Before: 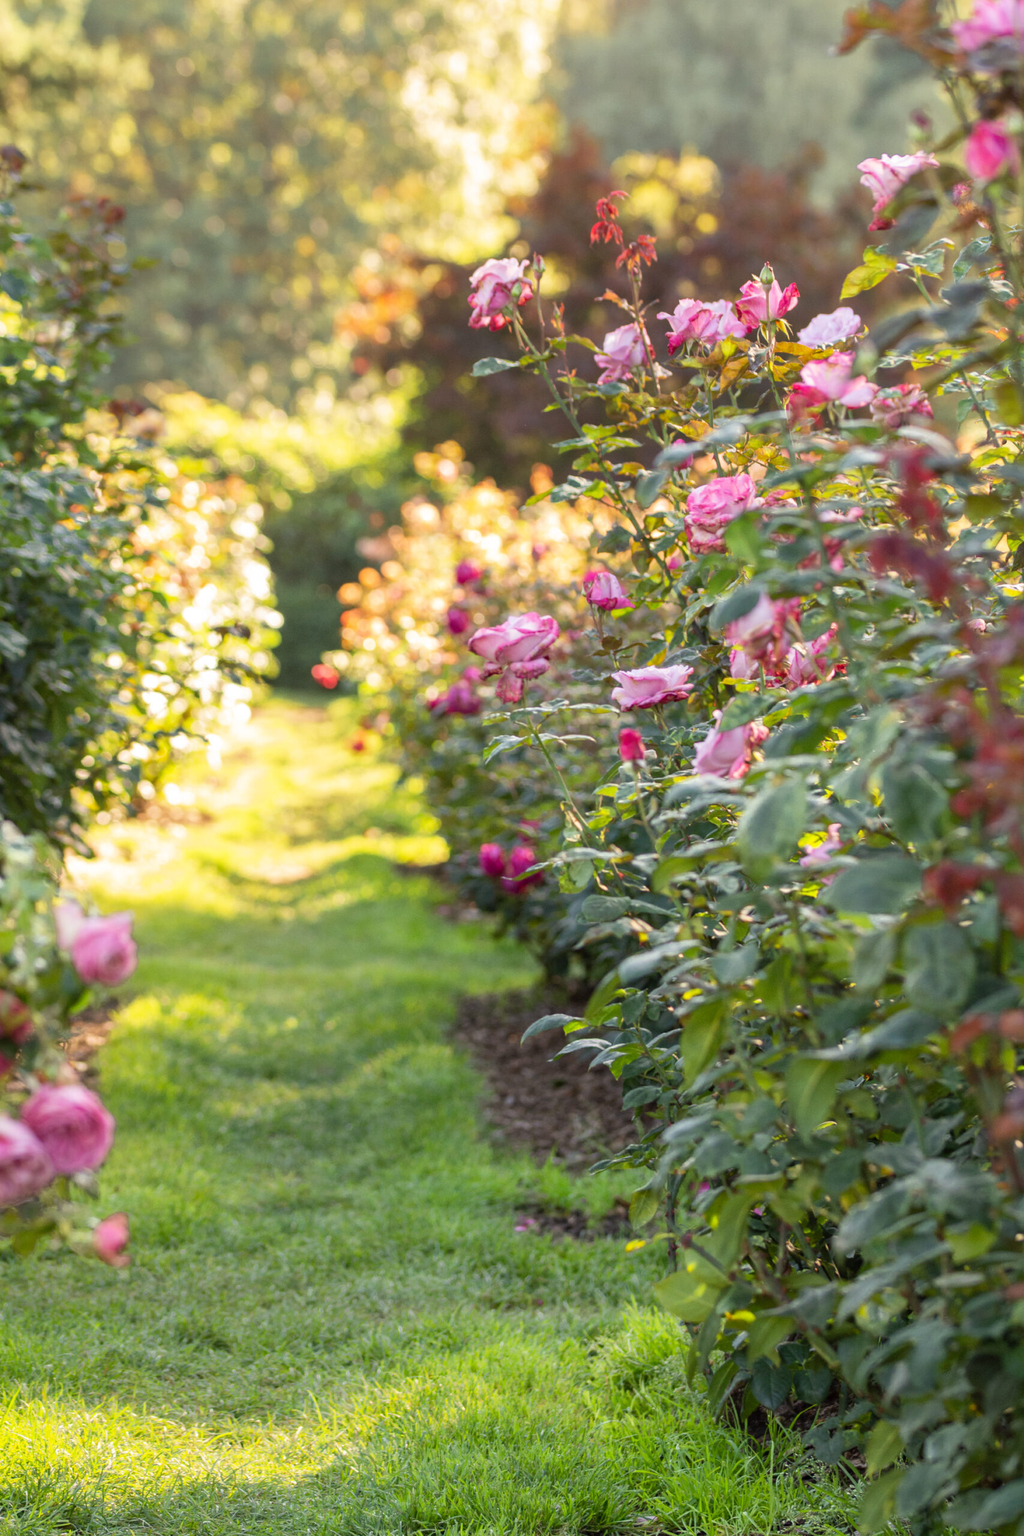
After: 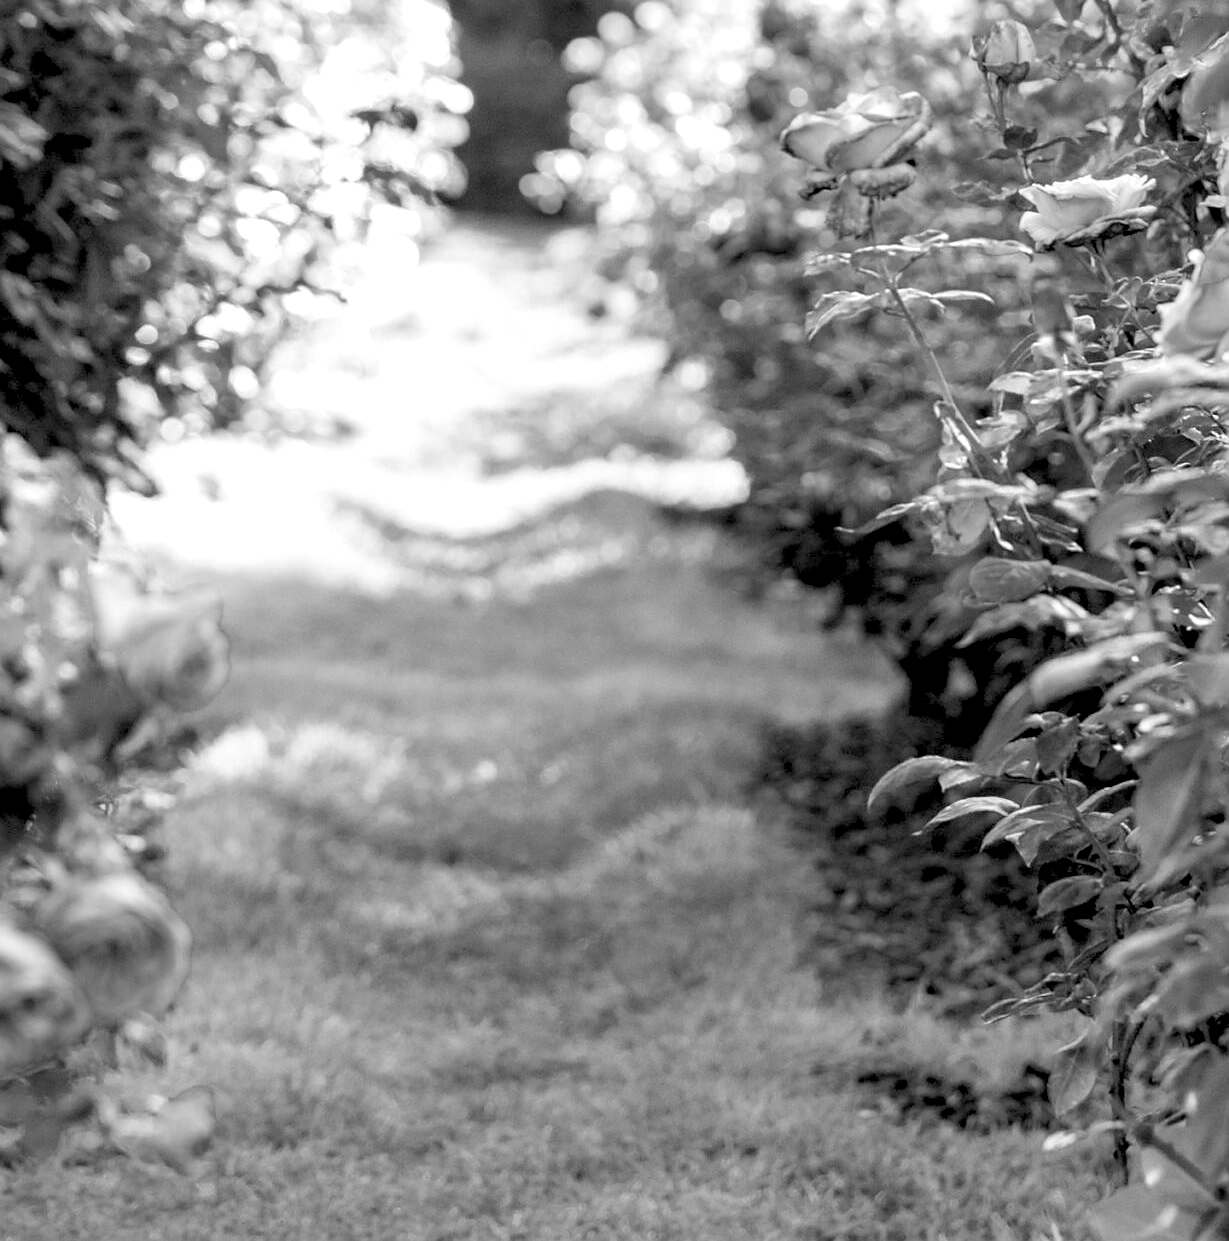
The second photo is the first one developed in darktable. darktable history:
crop: top 36.498%, right 27.964%, bottom 14.995%
exposure: black level correction 0.031, exposure 0.304 EV, compensate highlight preservation false
sharpen: radius 1
monochrome: on, module defaults
